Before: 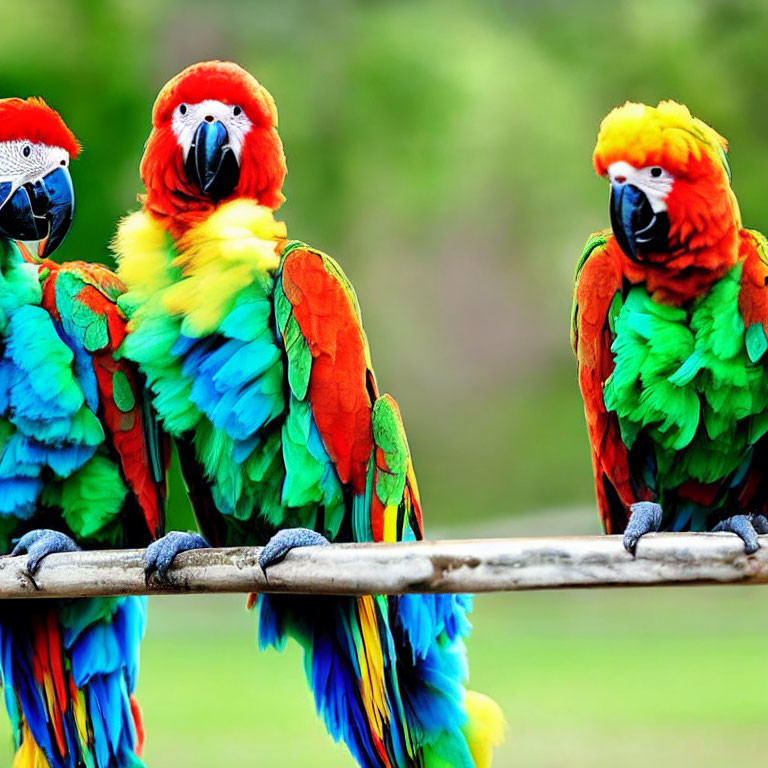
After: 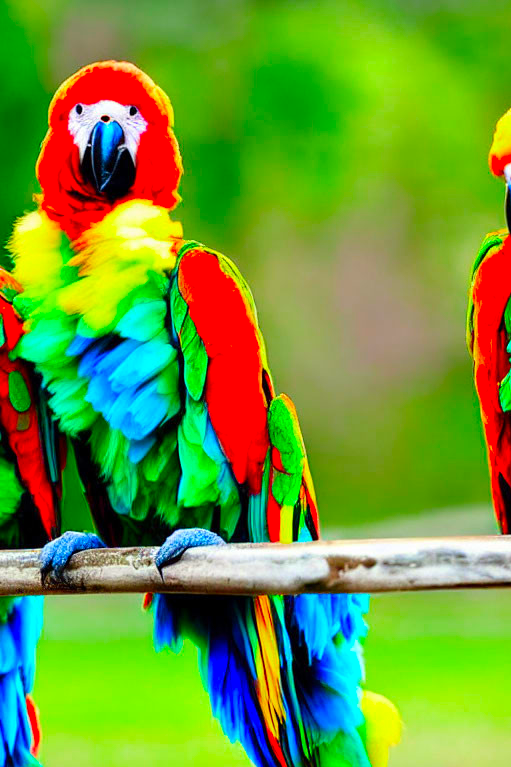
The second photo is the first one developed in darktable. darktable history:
color correction: highlights b* -0.018, saturation 1.84
crop and rotate: left 13.636%, right 19.792%
